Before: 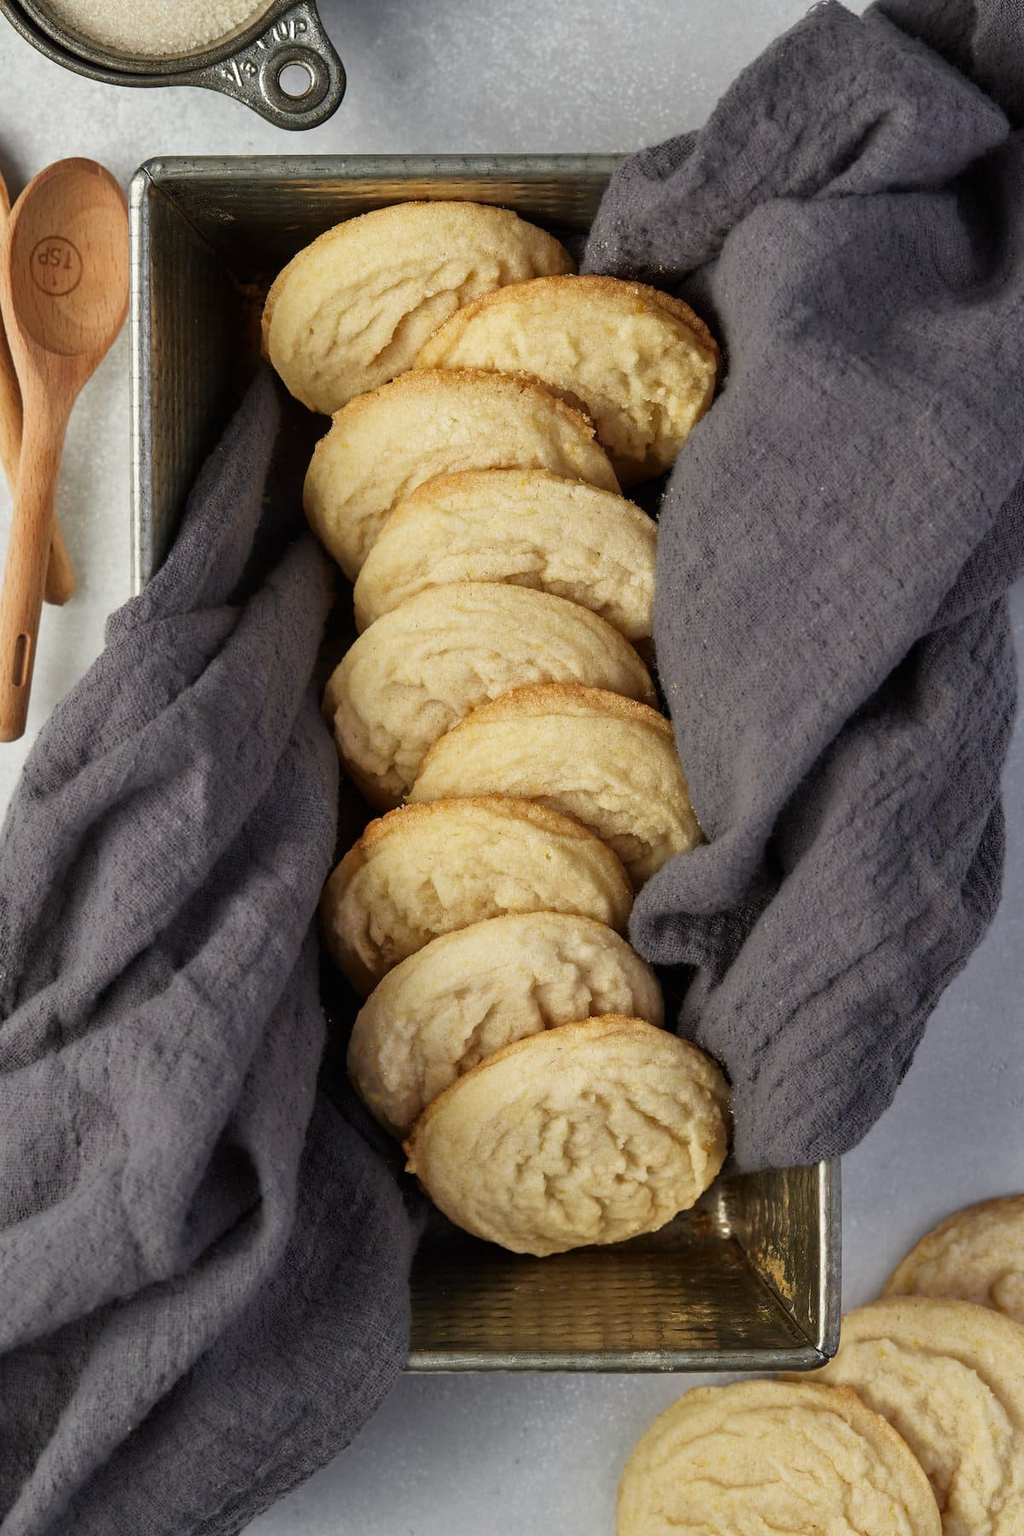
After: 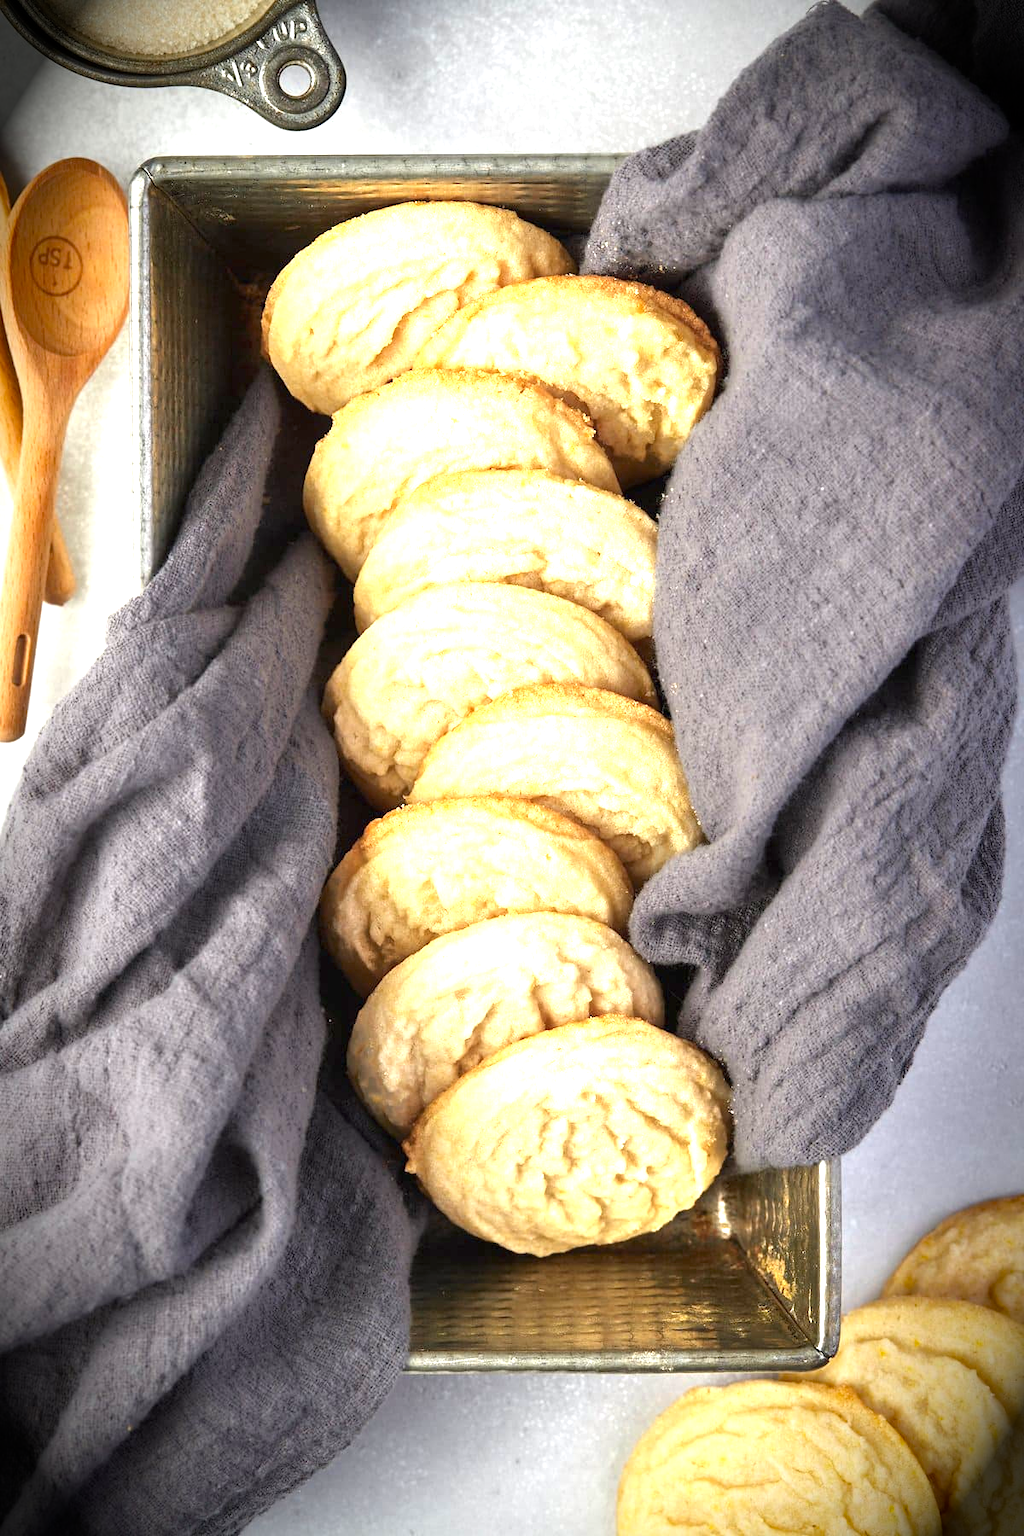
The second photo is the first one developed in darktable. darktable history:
exposure: black level correction 0, exposure 1.673 EV, compensate exposure bias true, compensate highlight preservation false
vignetting: brightness -0.983, saturation 0.498, automatic ratio true
